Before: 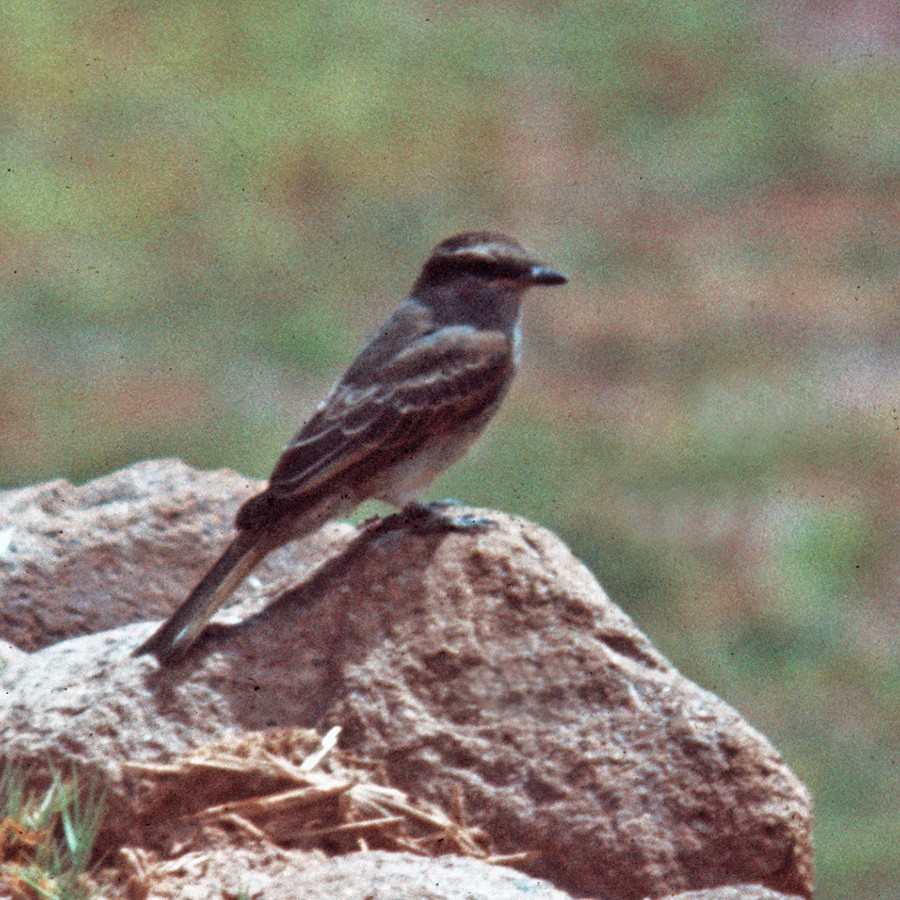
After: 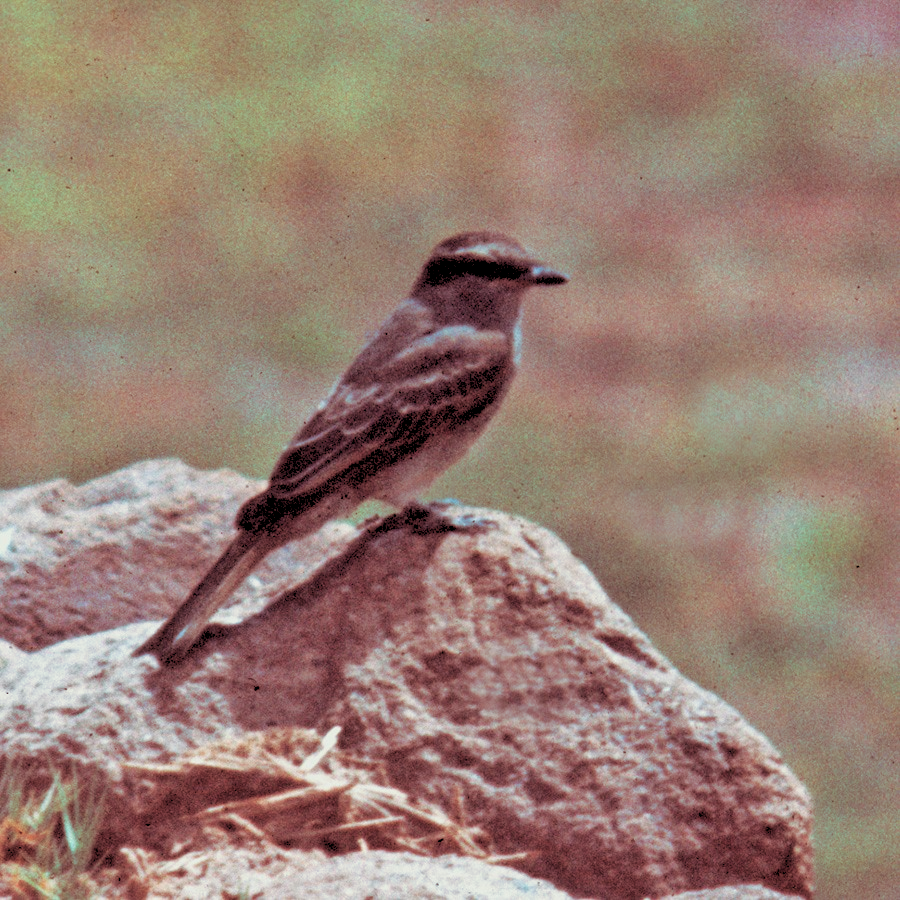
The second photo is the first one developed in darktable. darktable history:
split-toning: on, module defaults
rgb levels: preserve colors sum RGB, levels [[0.038, 0.433, 0.934], [0, 0.5, 1], [0, 0.5, 1]]
